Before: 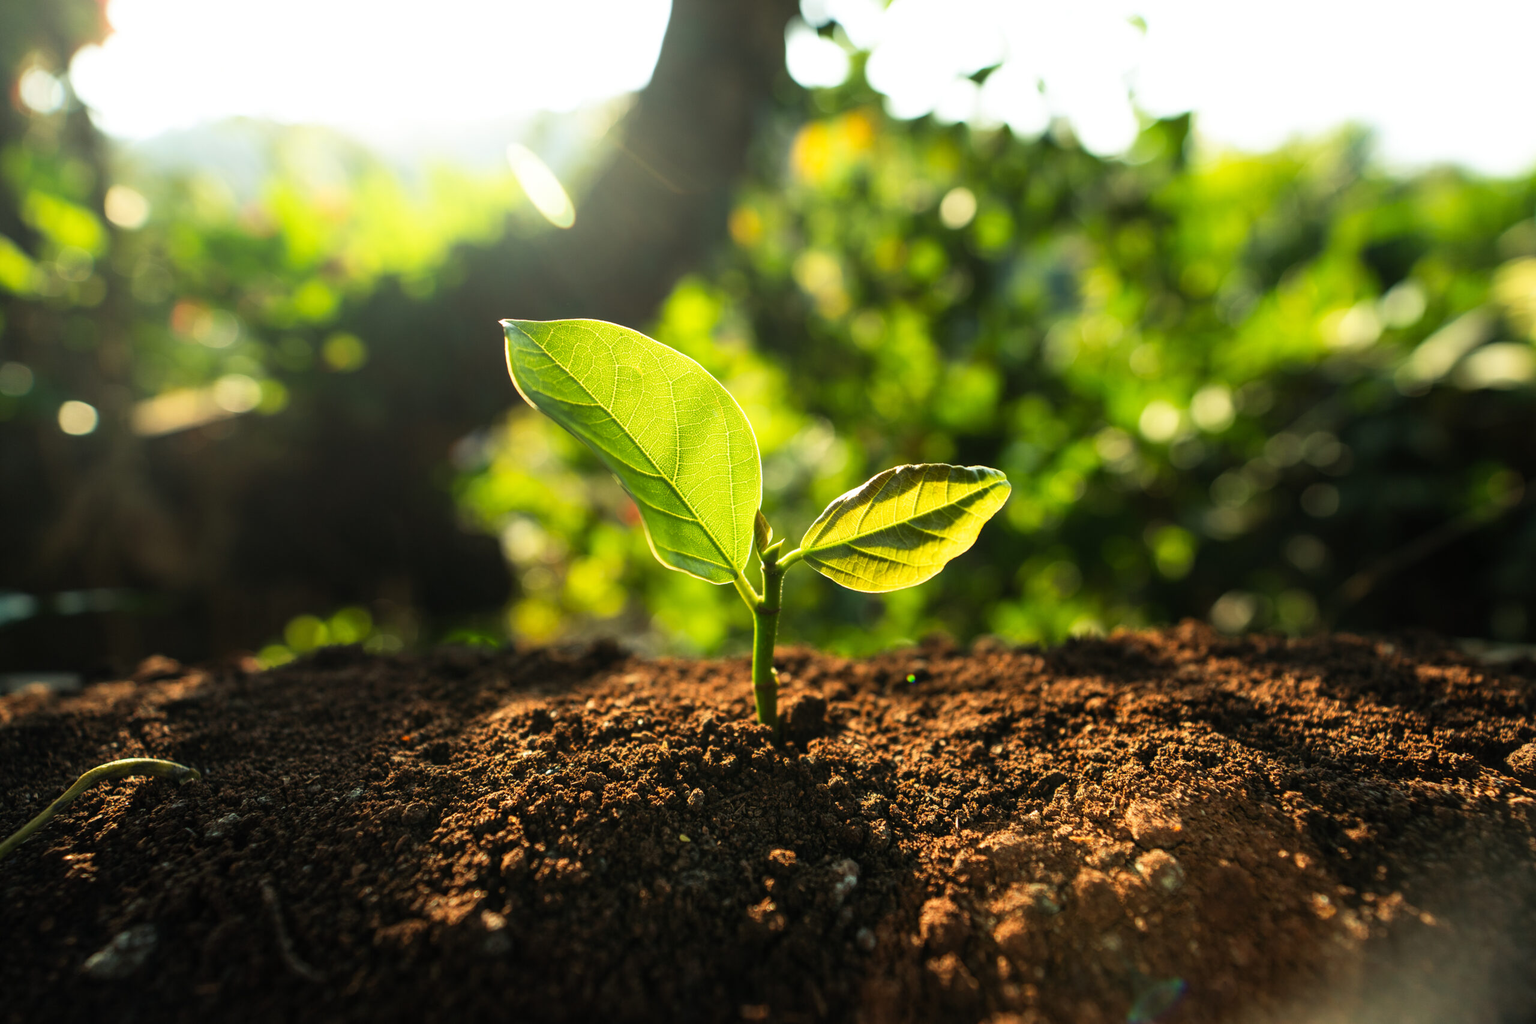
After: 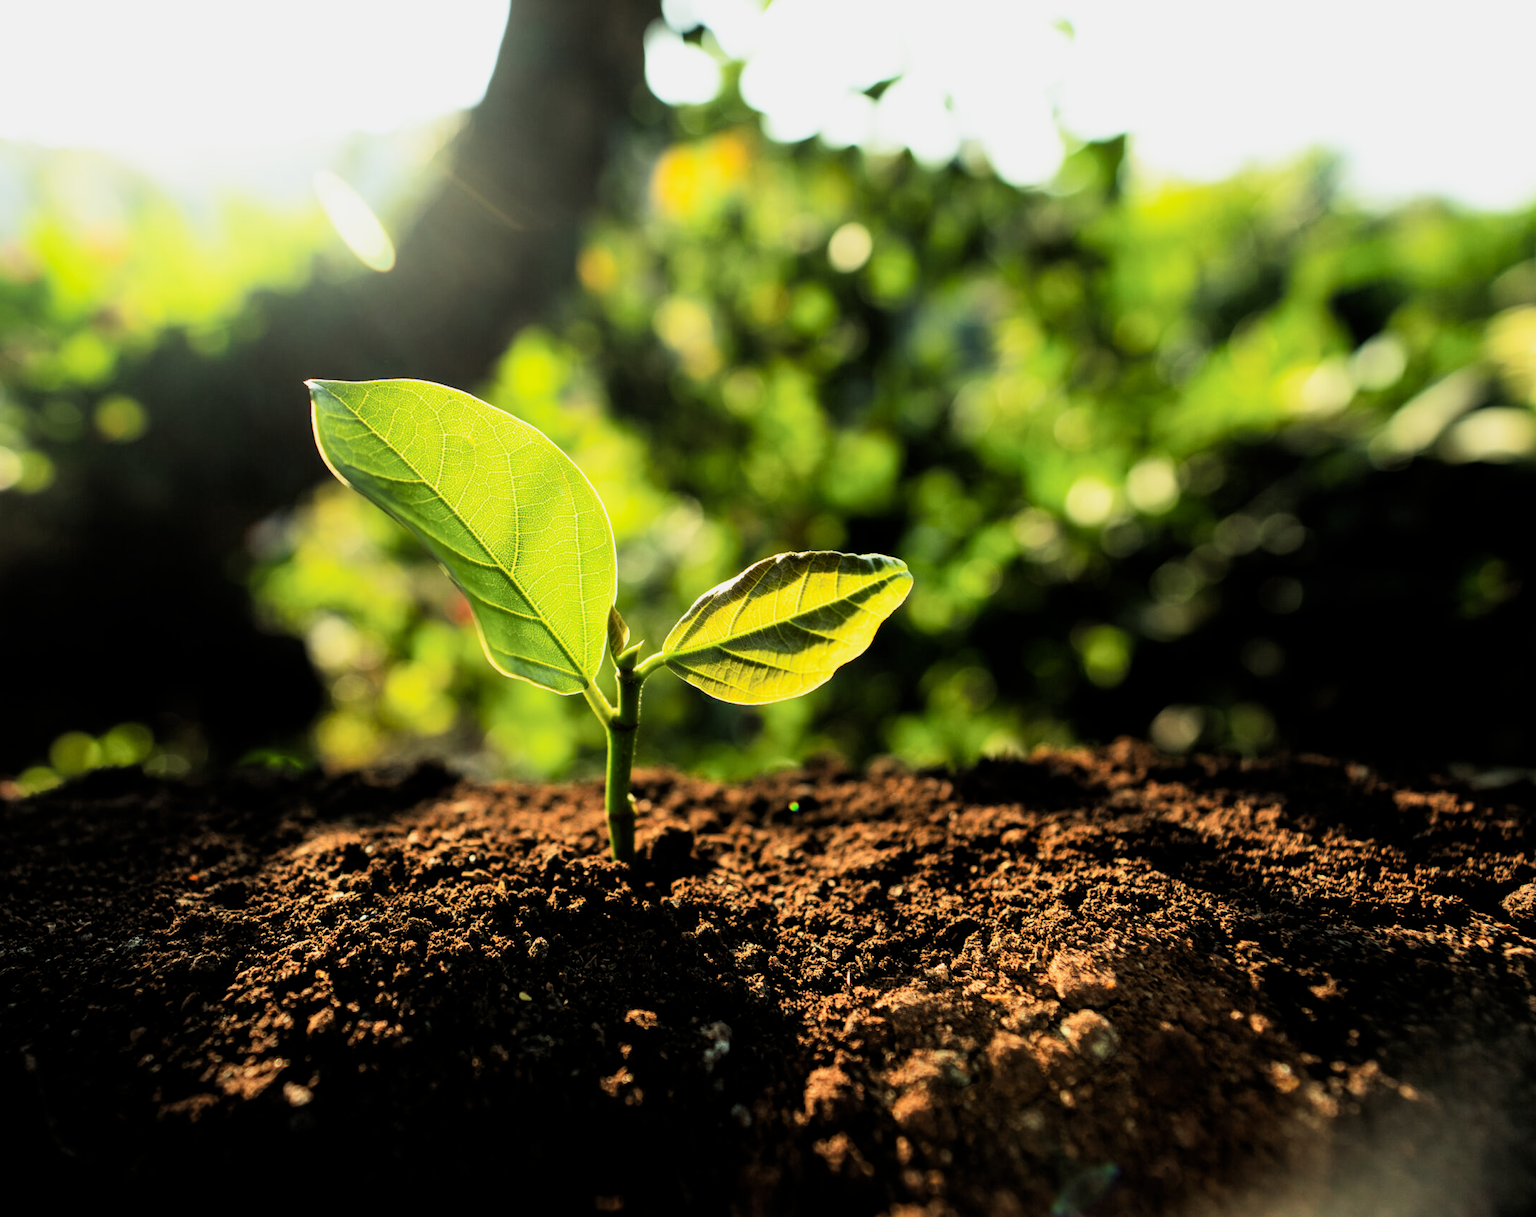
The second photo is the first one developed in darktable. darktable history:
crop: left 15.851%
filmic rgb: middle gray luminance 10.1%, black relative exposure -8.61 EV, white relative exposure 3.3 EV, target black luminance 0%, hardness 5.2, latitude 44.57%, contrast 1.31, highlights saturation mix 5.8%, shadows ↔ highlights balance 24.29%
